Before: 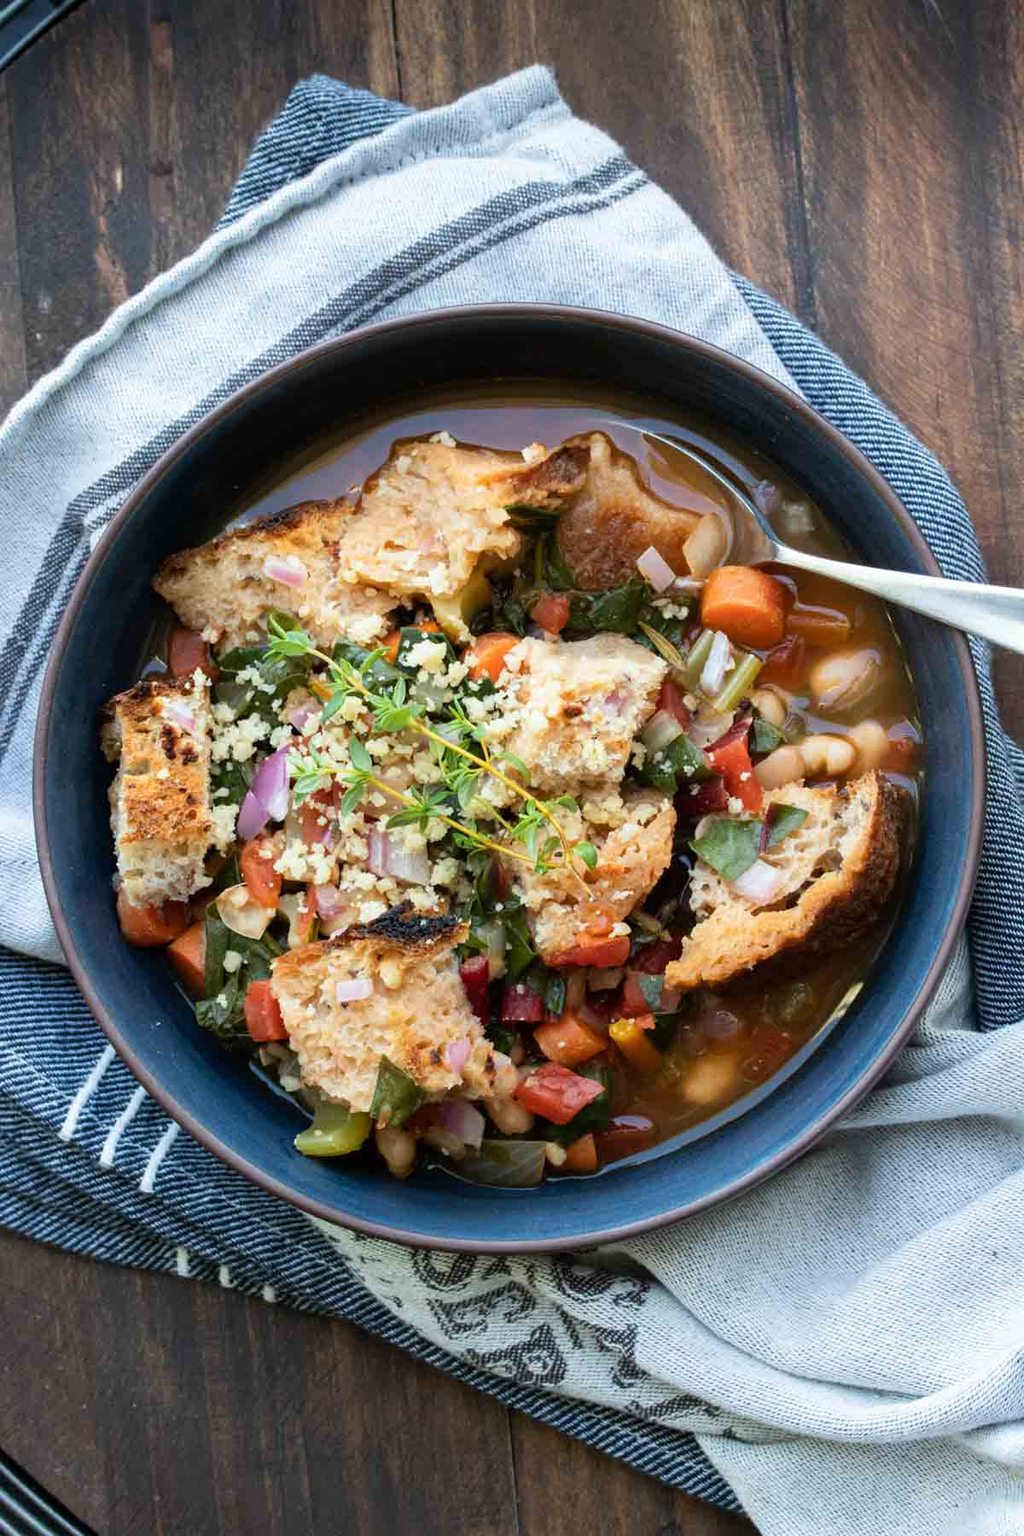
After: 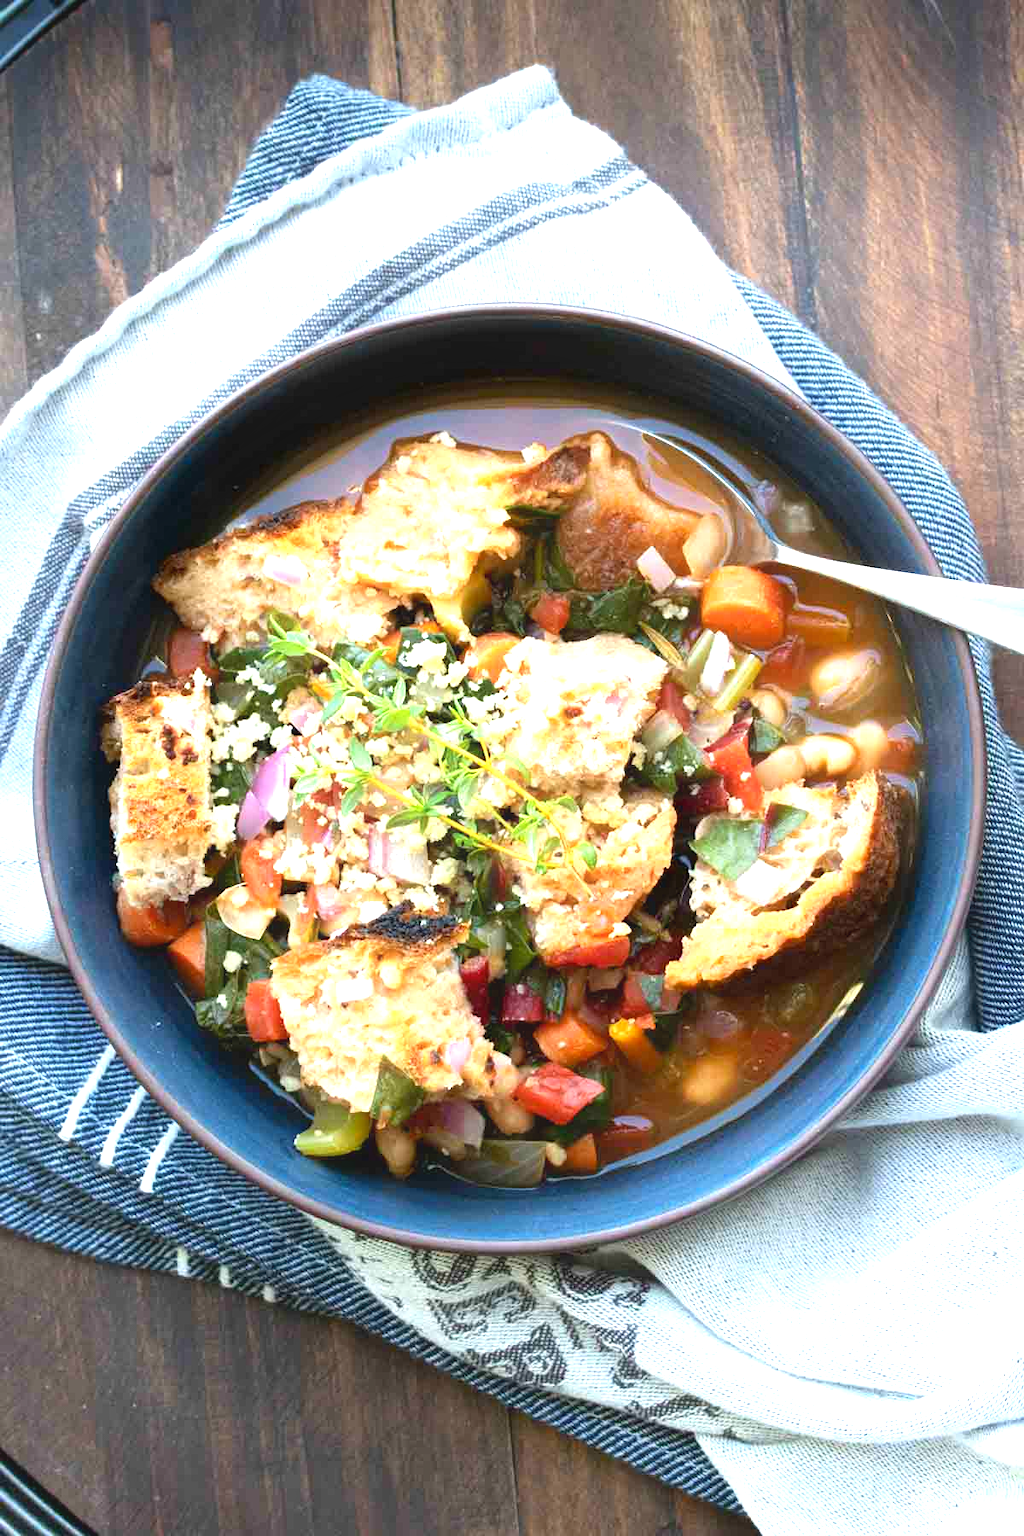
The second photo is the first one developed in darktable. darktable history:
contrast equalizer: y [[0.531, 0.548, 0.559, 0.557, 0.544, 0.527], [0.5 ×6], [0.5 ×6], [0 ×6], [0 ×6]], mix -0.986
exposure: exposure 1.165 EV, compensate highlight preservation false
